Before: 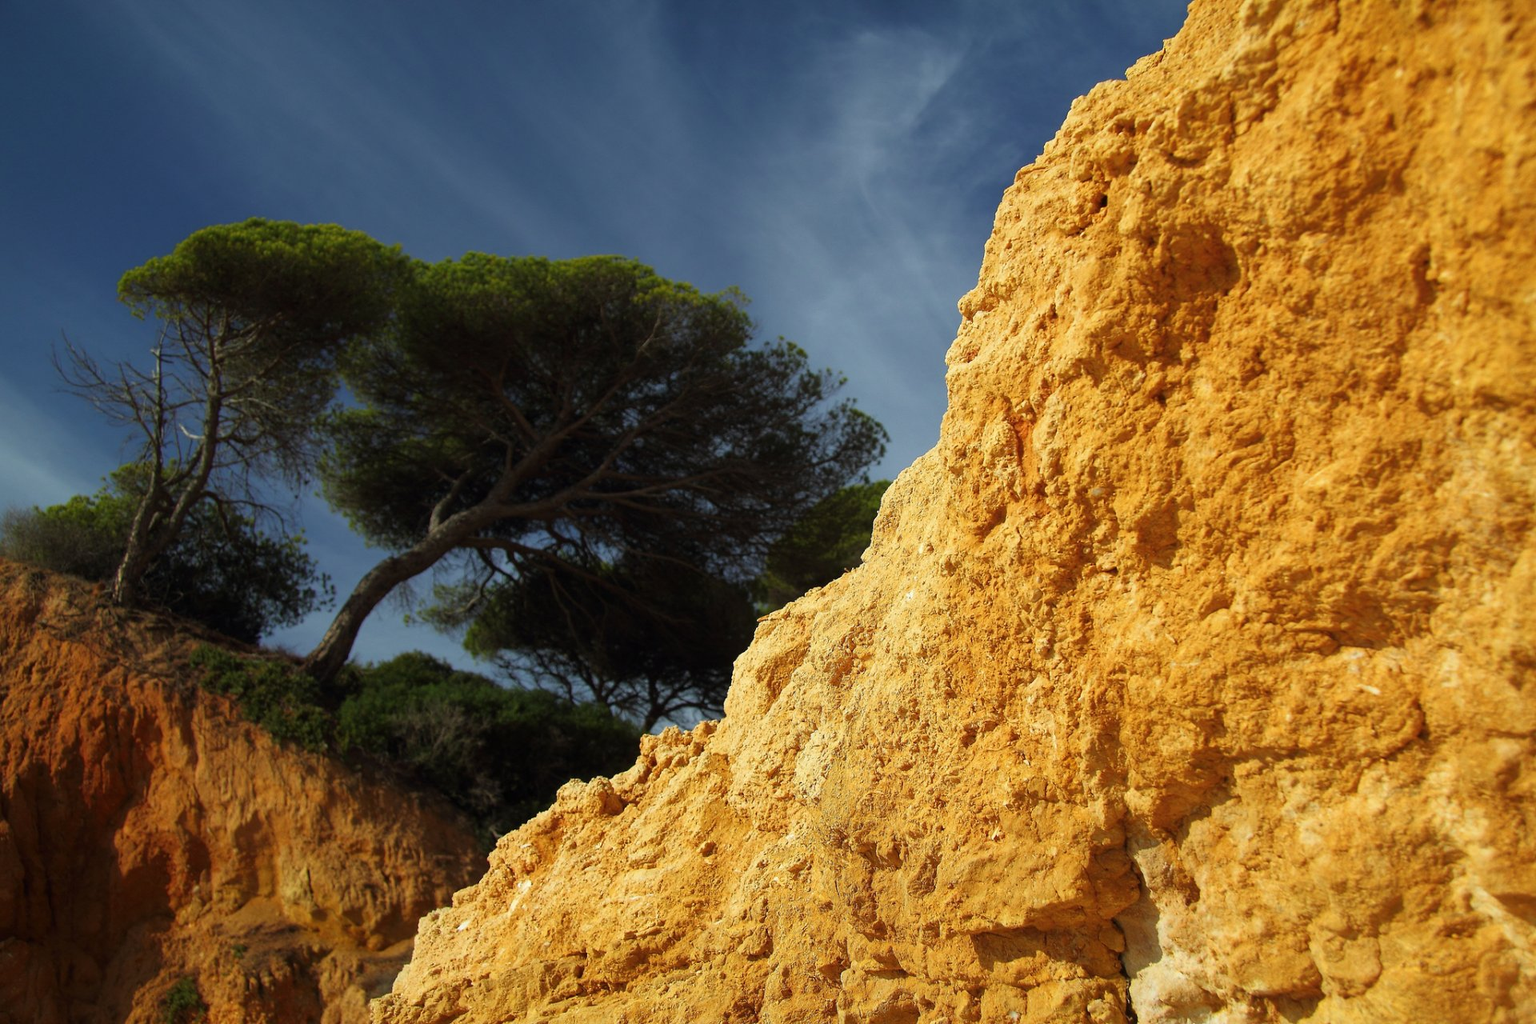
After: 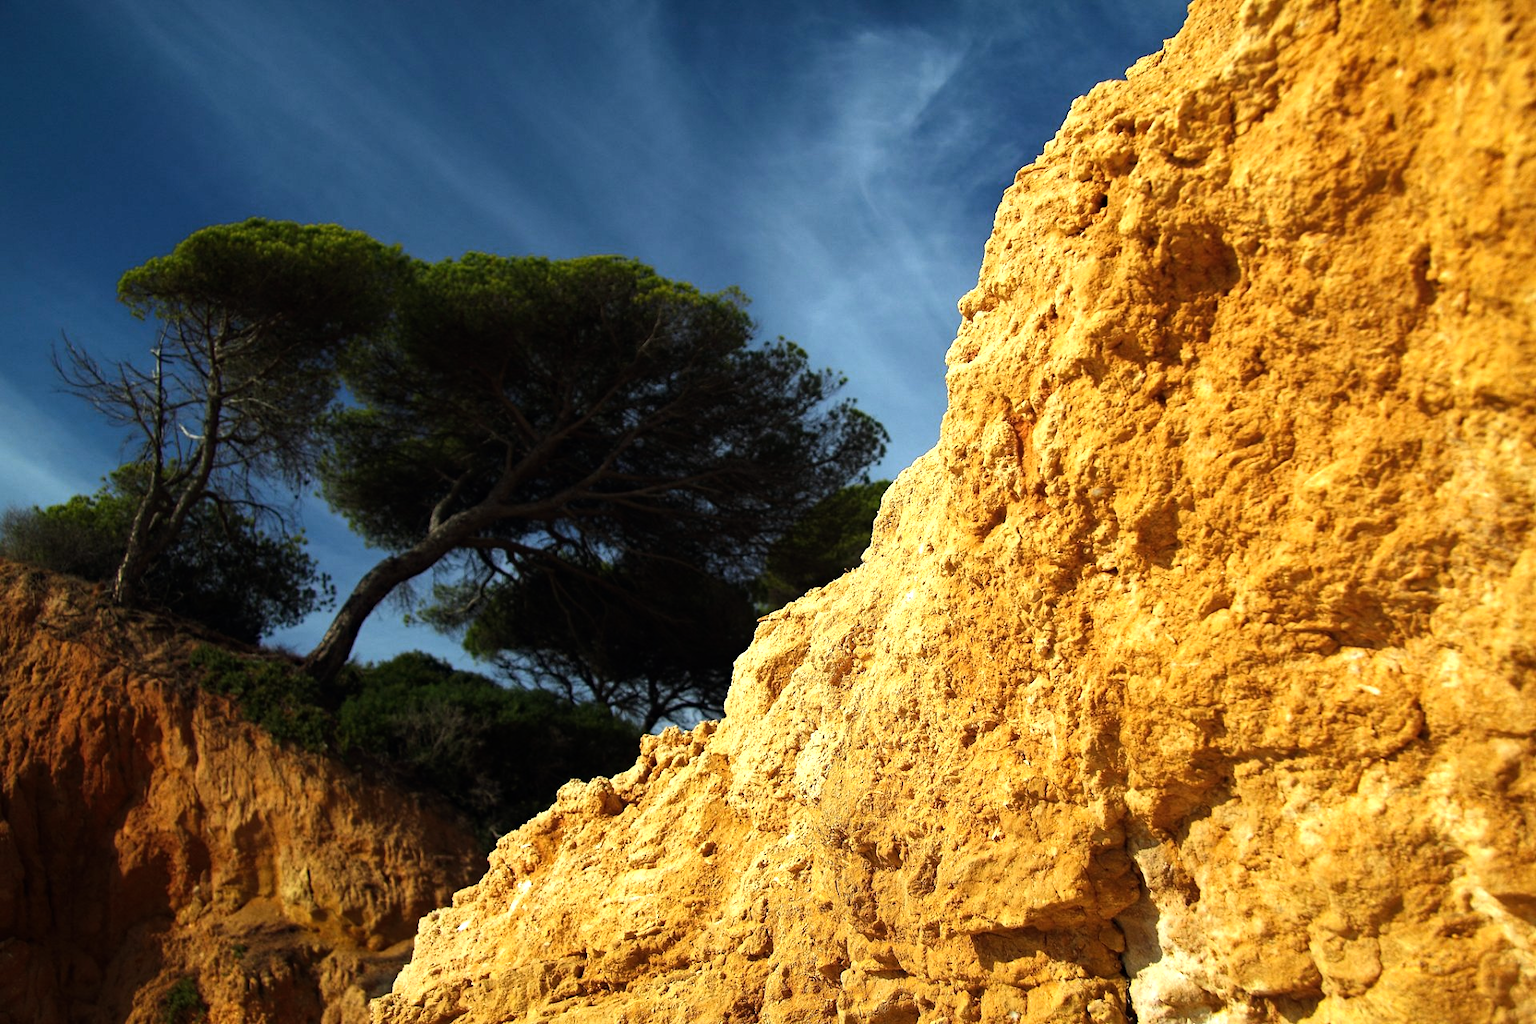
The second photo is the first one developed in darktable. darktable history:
tone equalizer: -8 EV -0.783 EV, -7 EV -0.71 EV, -6 EV -0.613 EV, -5 EV -0.423 EV, -3 EV 0.399 EV, -2 EV 0.6 EV, -1 EV 0.692 EV, +0 EV 0.725 EV, edges refinement/feathering 500, mask exposure compensation -1.57 EV, preserve details no
color zones: curves: ch0 [(0.068, 0.464) (0.25, 0.5) (0.48, 0.508) (0.75, 0.536) (0.886, 0.476) (0.967, 0.456)]; ch1 [(0.066, 0.456) (0.25, 0.5) (0.616, 0.508) (0.746, 0.56) (0.934, 0.444)]
haze removal: compatibility mode true, adaptive false
